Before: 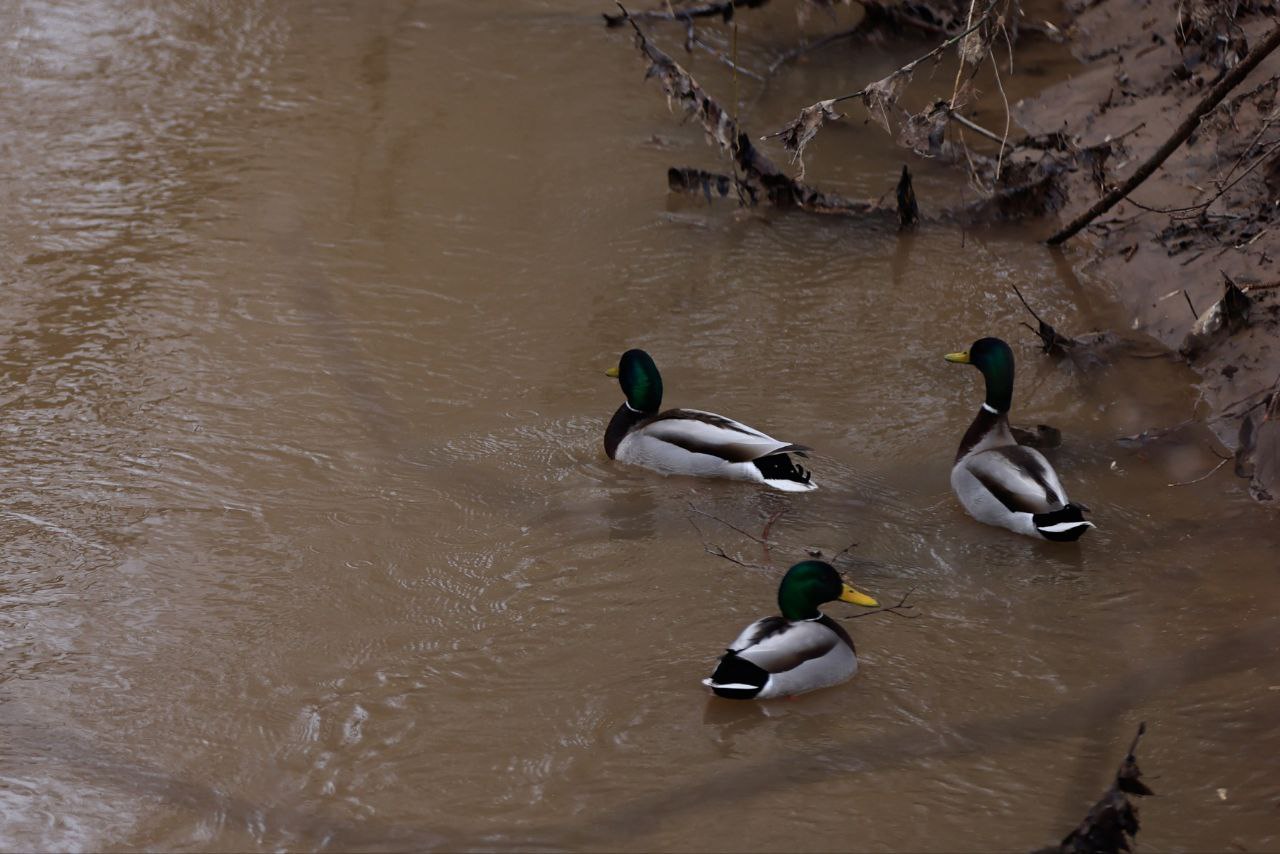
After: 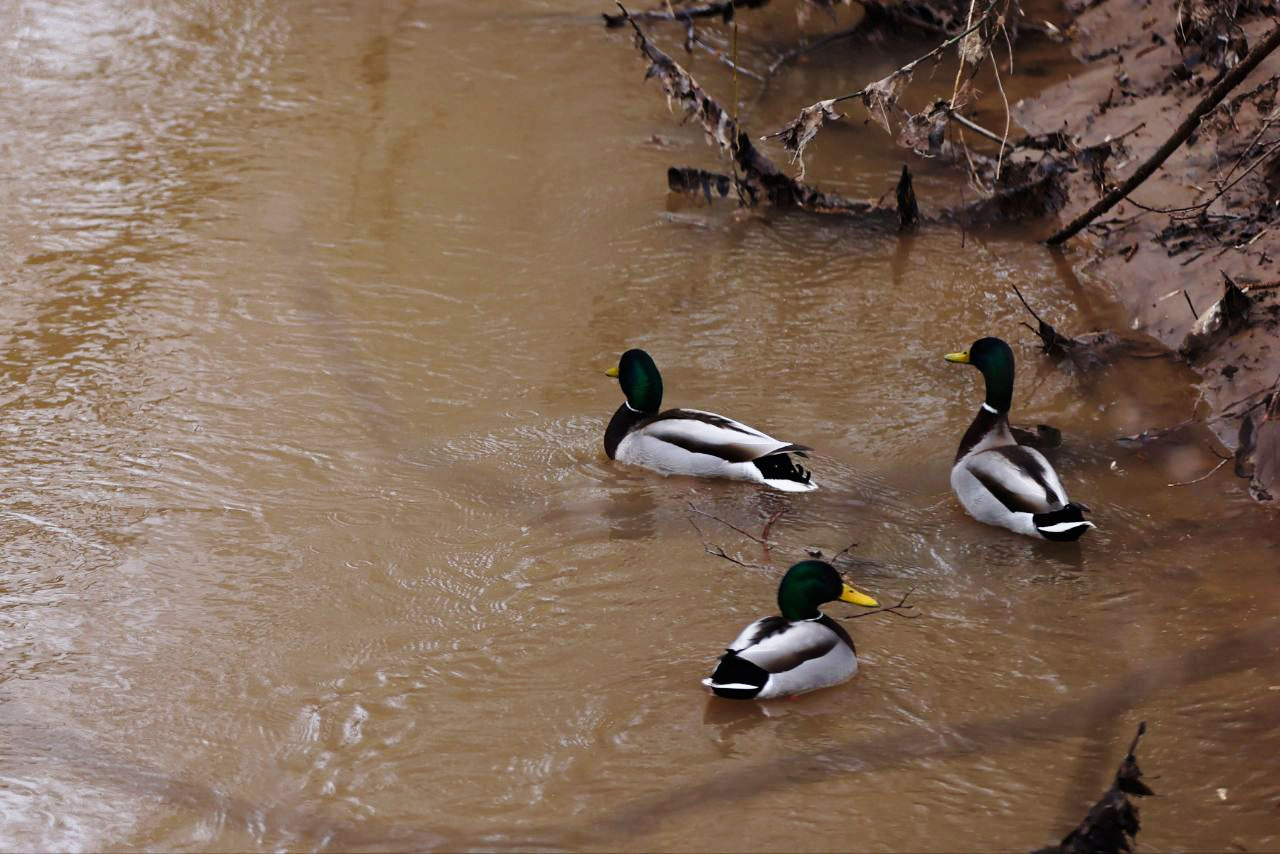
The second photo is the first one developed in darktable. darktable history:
base curve: curves: ch0 [(0, 0) (0.028, 0.03) (0.121, 0.232) (0.46, 0.748) (0.859, 0.968) (1, 1)], preserve colors none
tone equalizer: edges refinement/feathering 500, mask exposure compensation -1.57 EV, preserve details no
